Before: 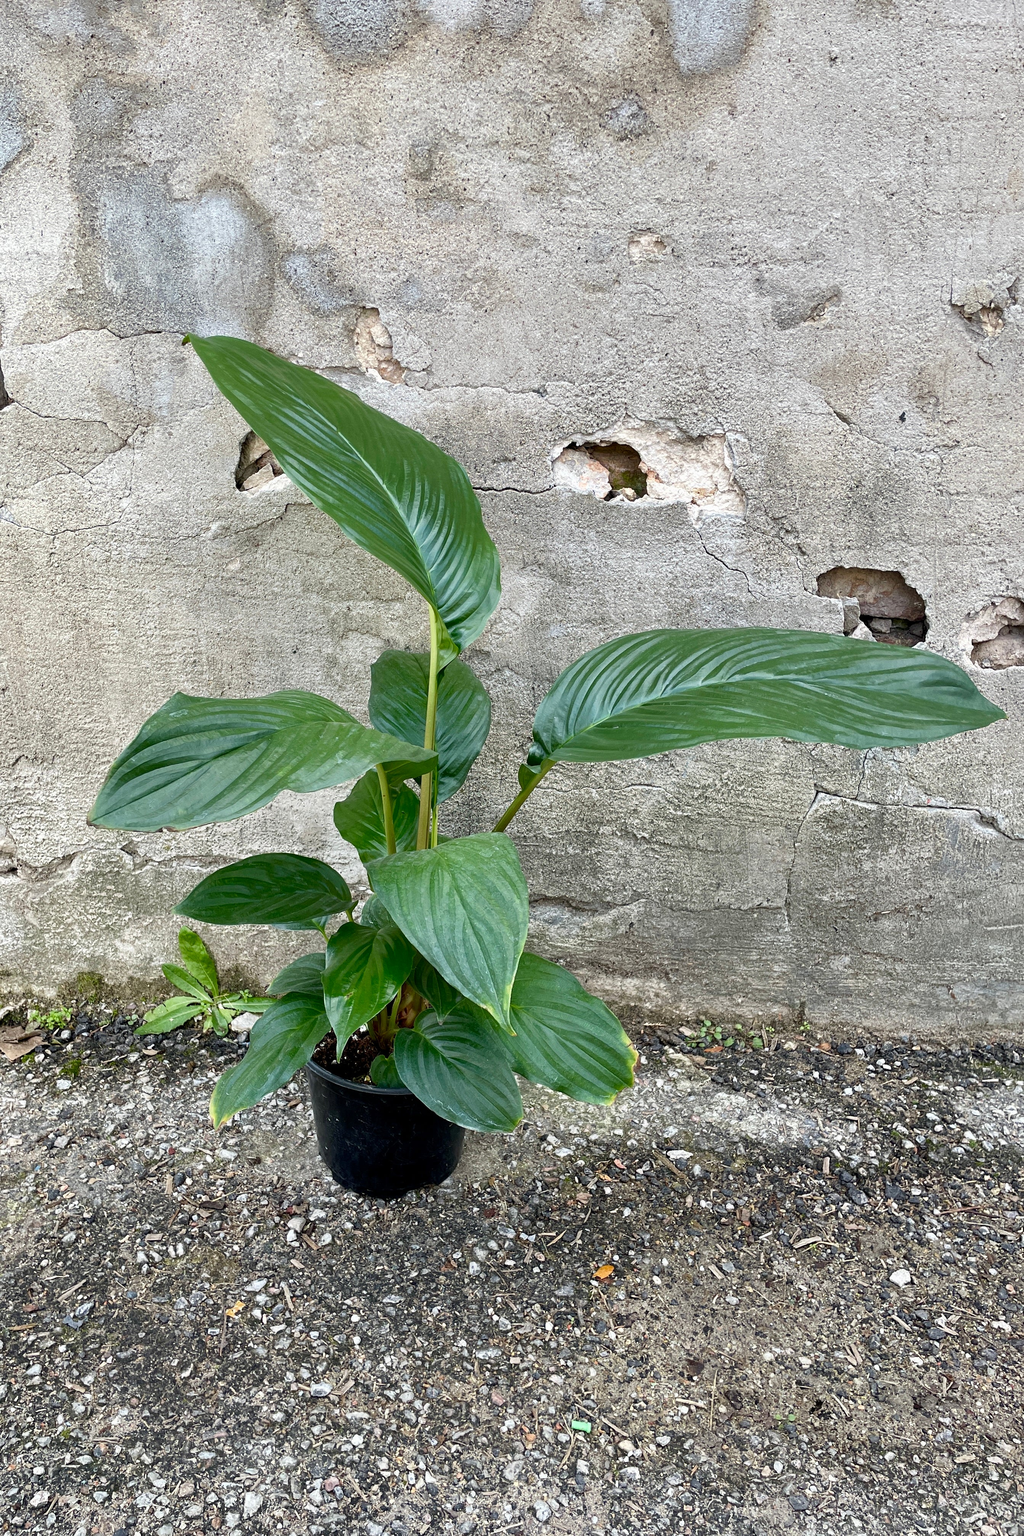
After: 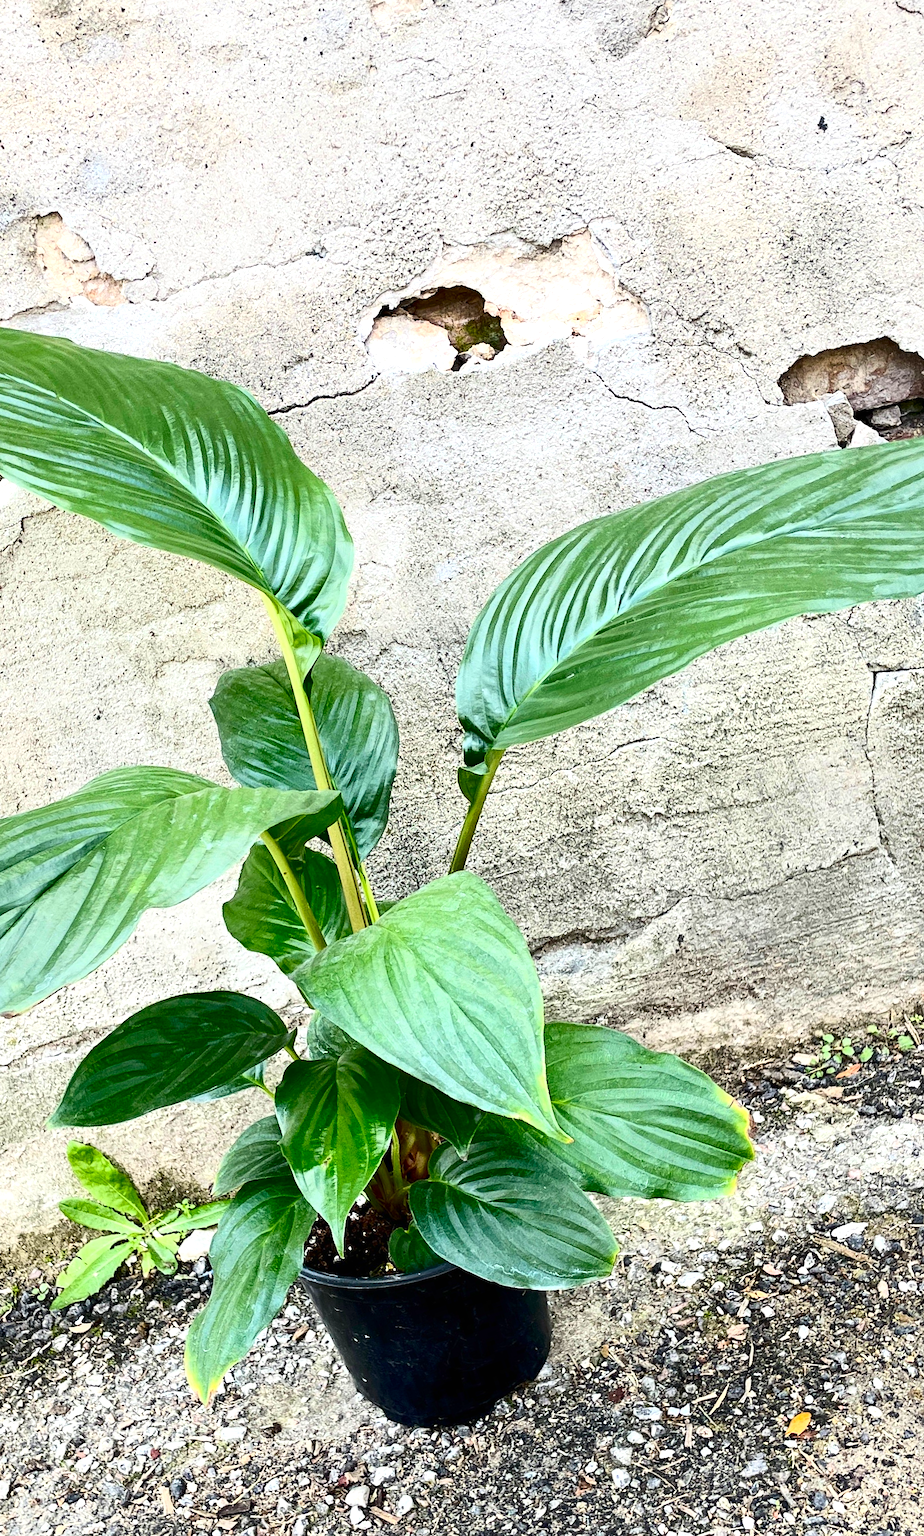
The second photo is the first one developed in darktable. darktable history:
contrast brightness saturation: contrast 0.405, brightness 0.105, saturation 0.212
crop and rotate: angle 18.23°, left 6.943%, right 3.814%, bottom 1.177%
exposure: black level correction 0, exposure 0.598 EV, compensate highlight preservation false
color zones: curves: ch1 [(0.077, 0.436) (0.25, 0.5) (0.75, 0.5)]
